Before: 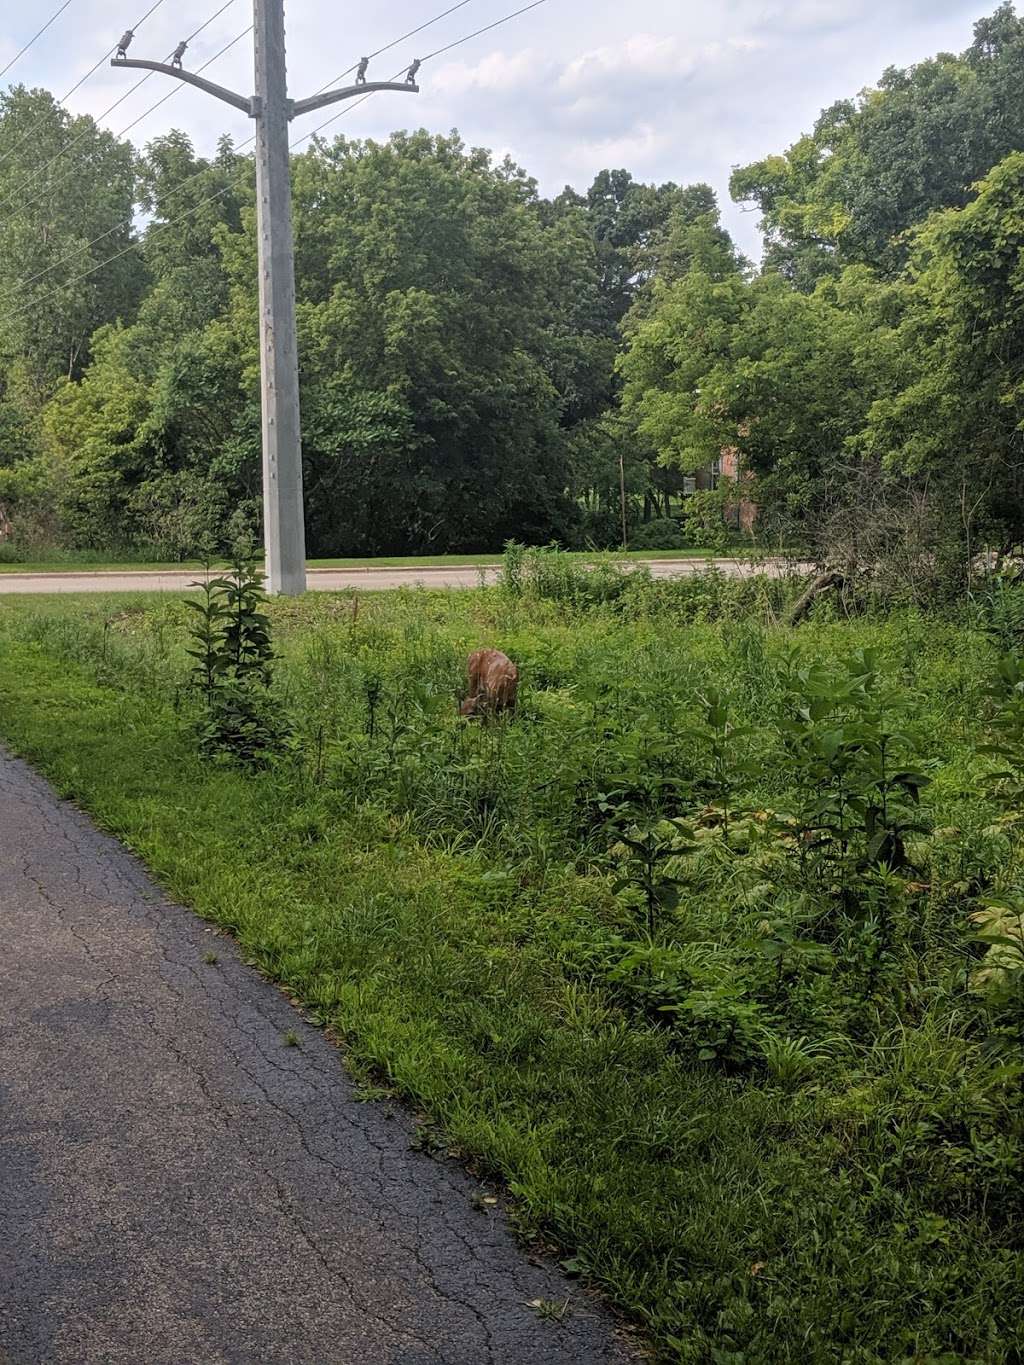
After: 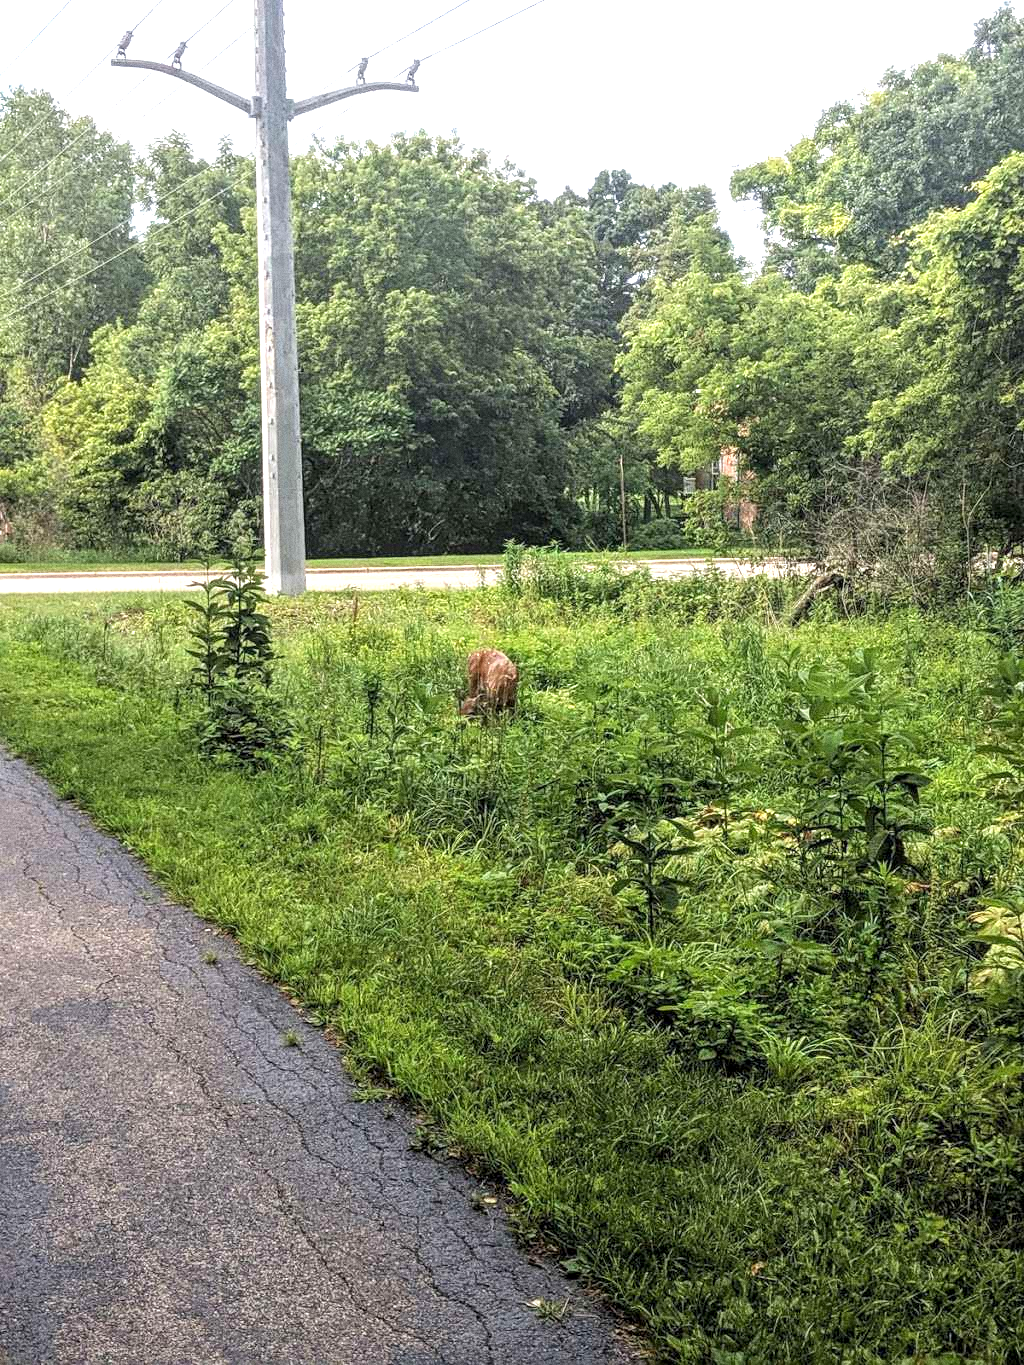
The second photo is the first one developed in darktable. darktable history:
local contrast: on, module defaults
exposure: black level correction 0, exposure 1.2 EV, compensate exposure bias true, compensate highlight preservation false
grain: coarseness 0.09 ISO
